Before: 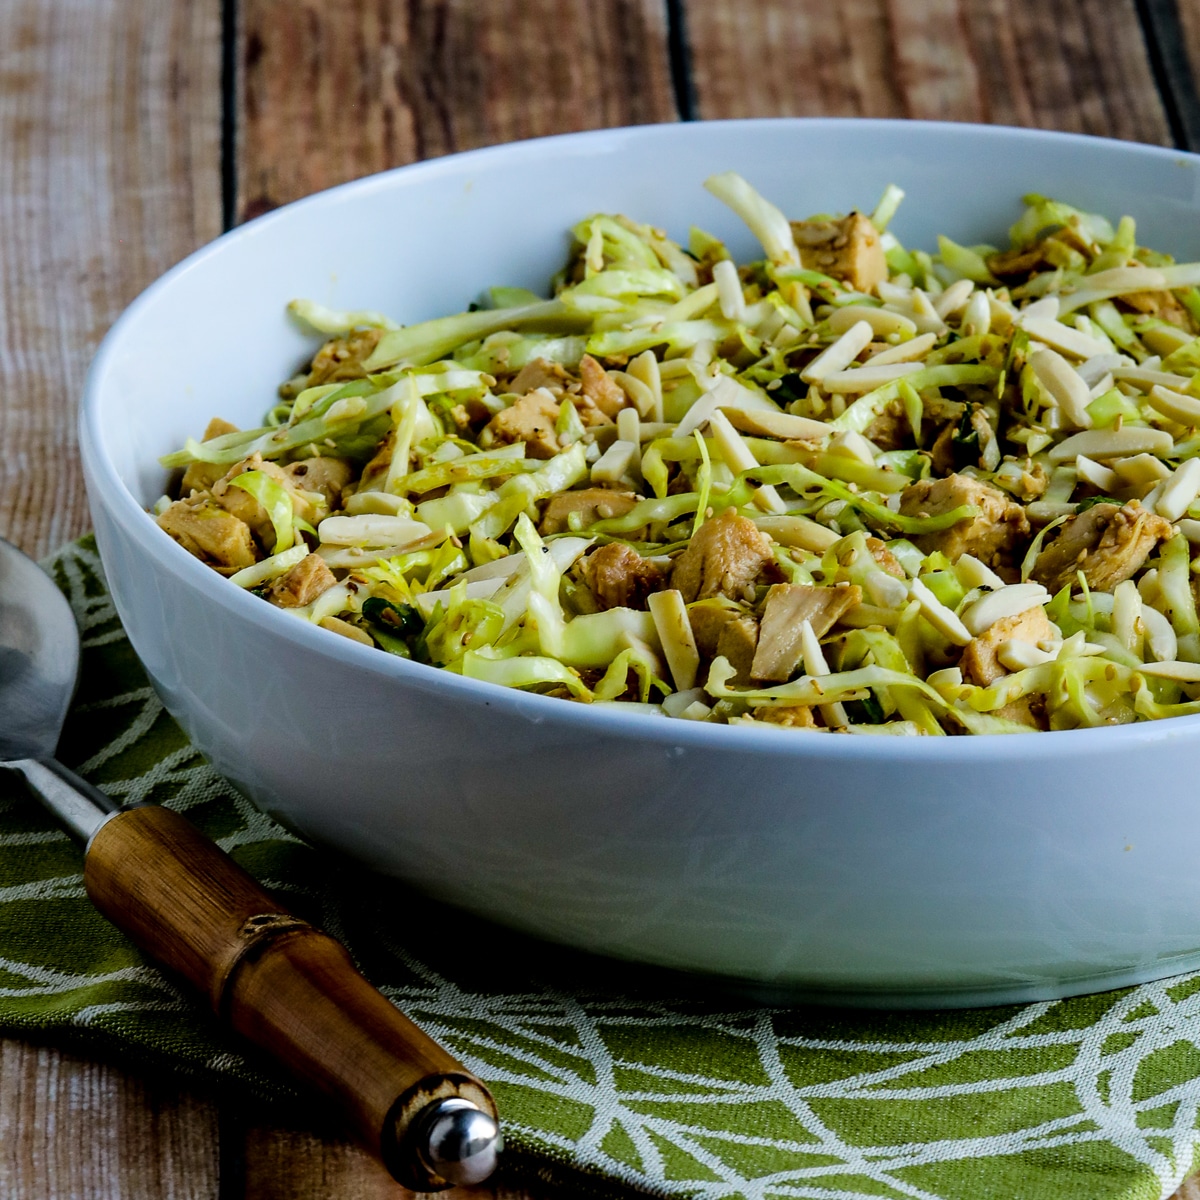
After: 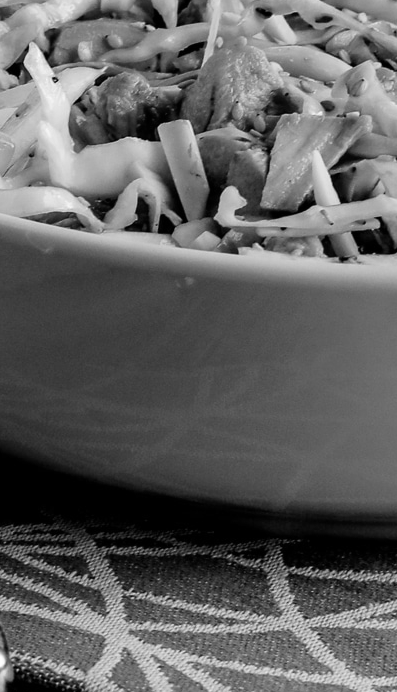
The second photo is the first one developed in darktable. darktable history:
crop: left 40.878%, top 39.176%, right 25.993%, bottom 3.081%
monochrome: a 1.94, b -0.638
